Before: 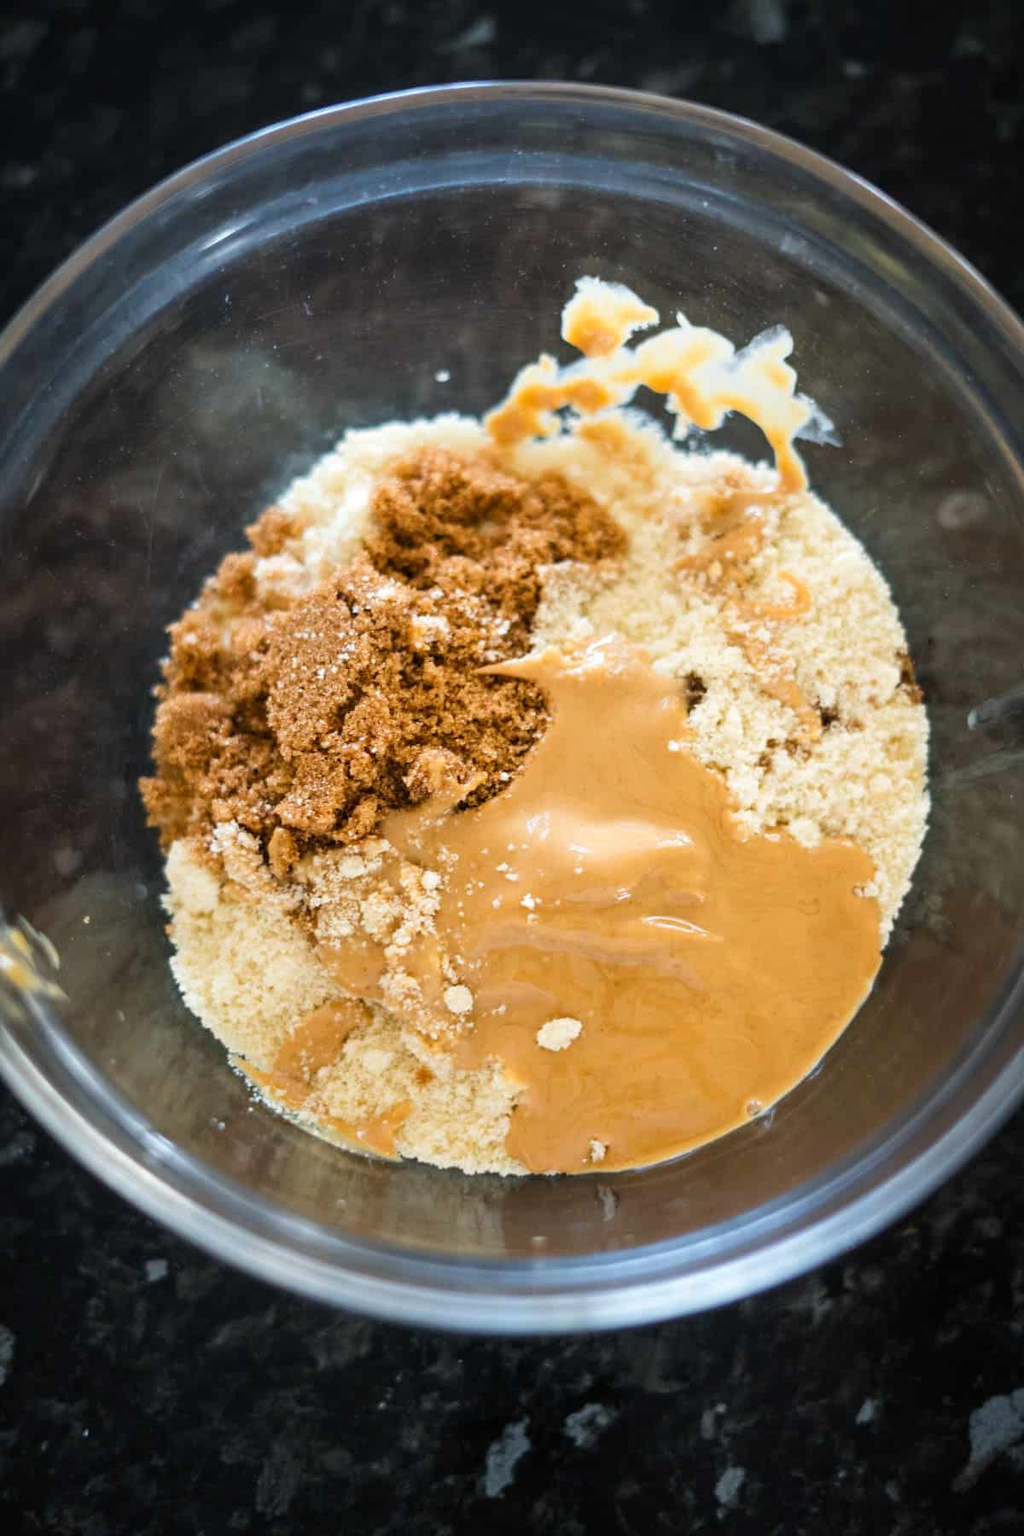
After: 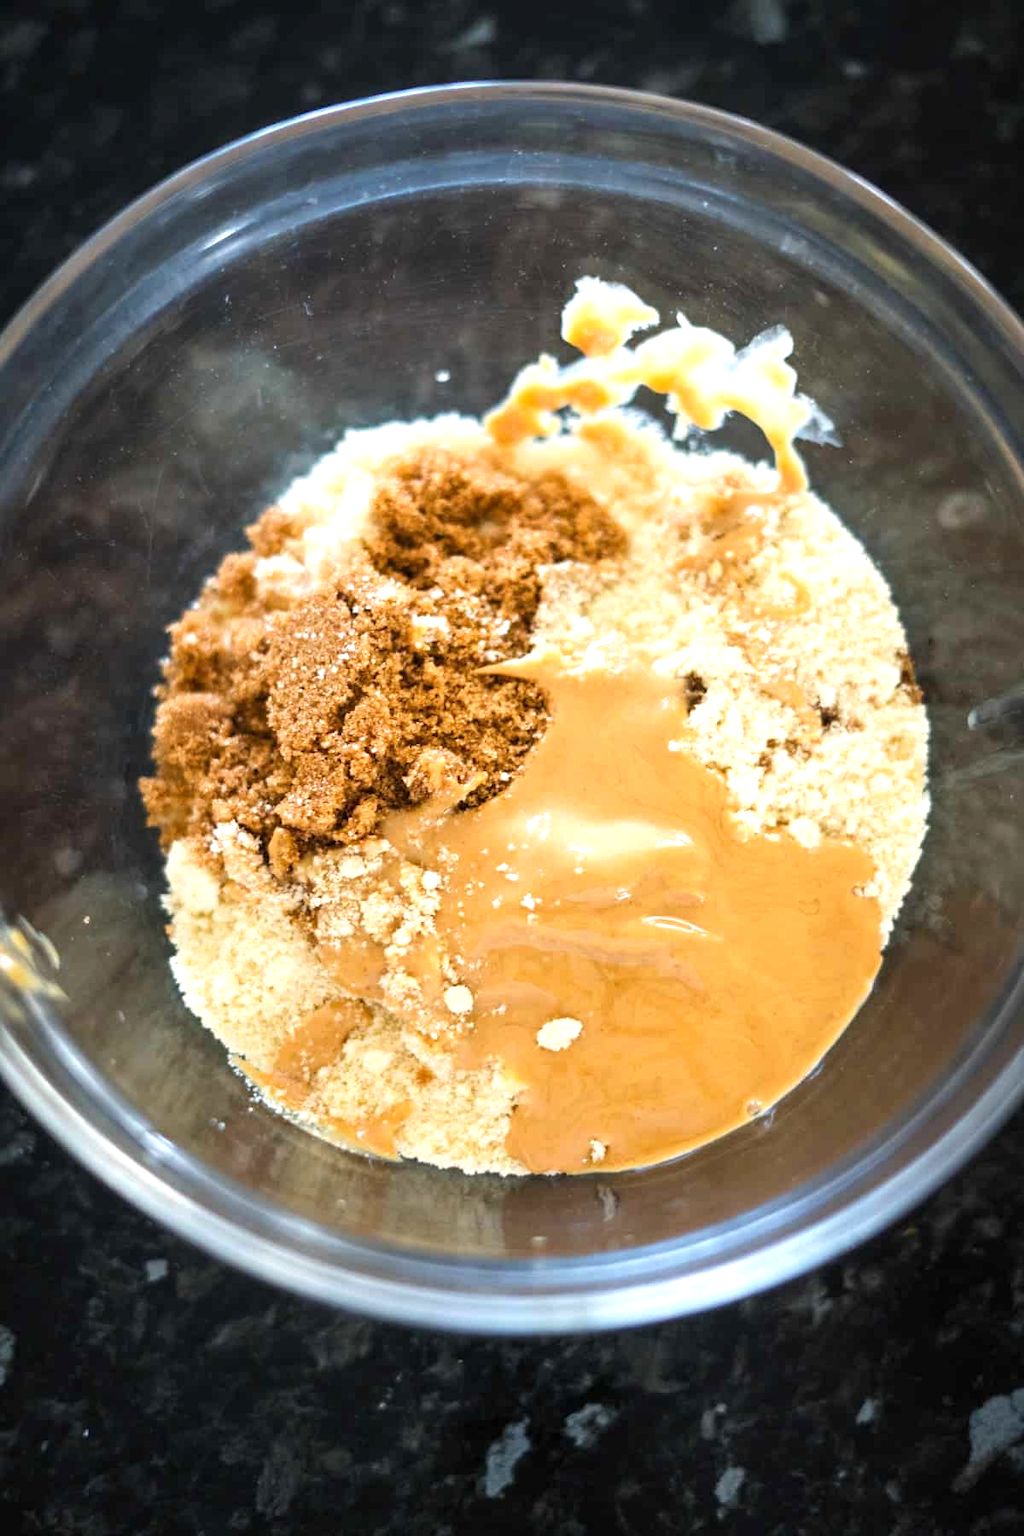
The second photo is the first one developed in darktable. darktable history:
exposure: exposure 0.506 EV, compensate highlight preservation false
